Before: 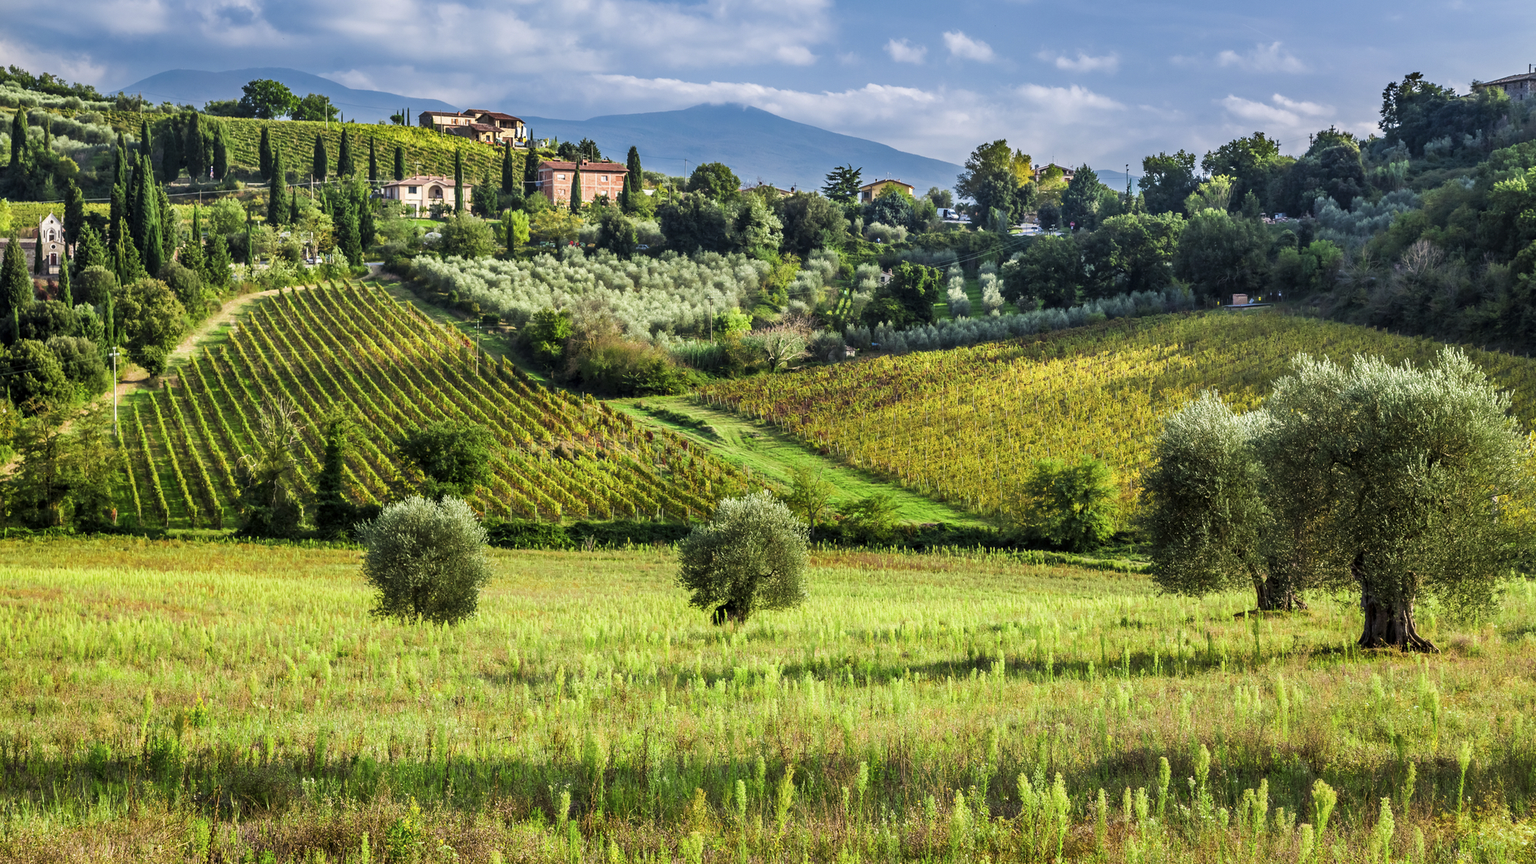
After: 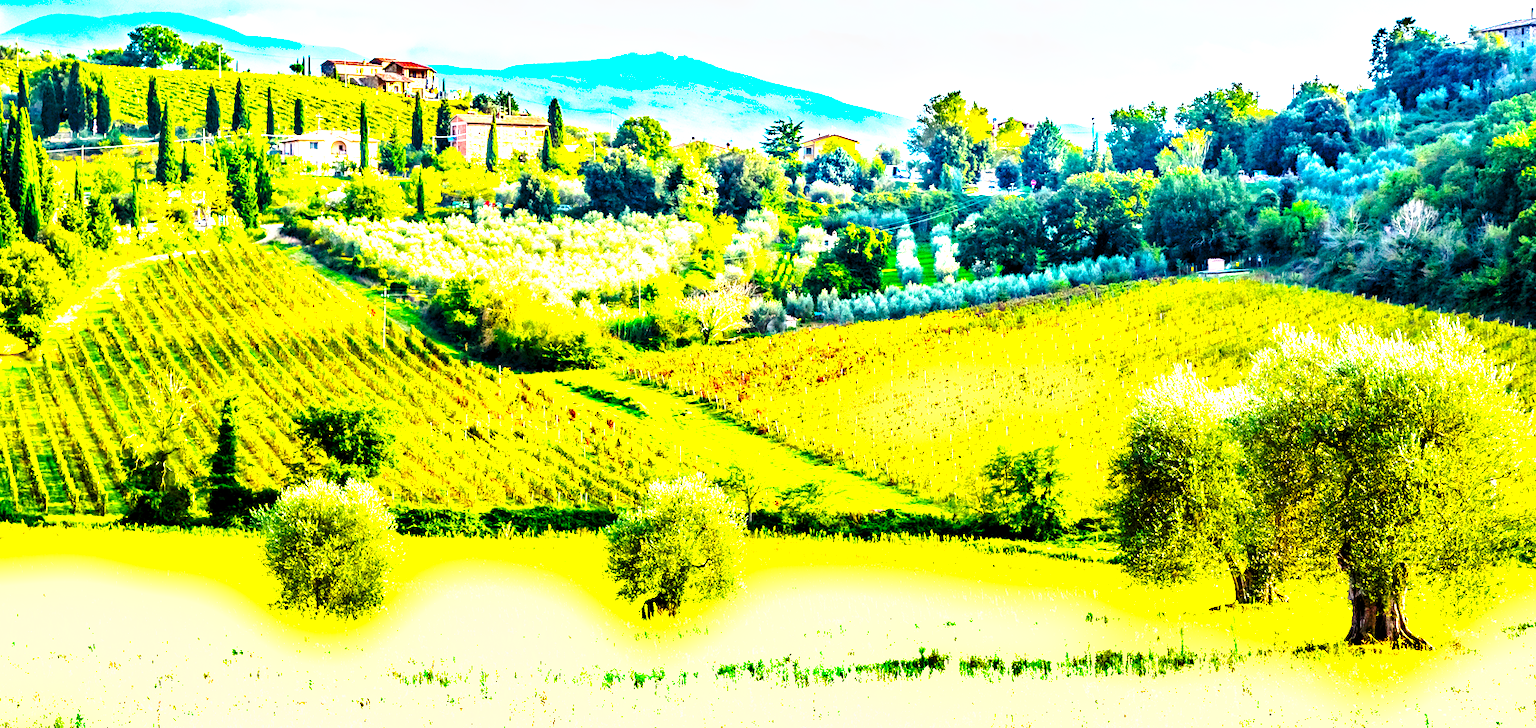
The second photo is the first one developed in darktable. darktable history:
shadows and highlights: radius 44.78, white point adjustment 6.64, compress 79.65%, highlights color adjustment 78.42%, soften with gaussian
tone equalizer: -8 EV -0.417 EV, -7 EV -0.389 EV, -6 EV -0.333 EV, -5 EV -0.222 EV, -3 EV 0.222 EV, -2 EV 0.333 EV, -1 EV 0.389 EV, +0 EV 0.417 EV, edges refinement/feathering 500, mask exposure compensation -1.57 EV, preserve details no
base curve: curves: ch0 [(0, 0) (0.028, 0.03) (0.121, 0.232) (0.46, 0.748) (0.859, 0.968) (1, 1)], preserve colors none
haze removal: compatibility mode true, adaptive false
crop: left 8.155%, top 6.611%, bottom 15.385%
exposure: black level correction 0.001, exposure 1.84 EV, compensate highlight preservation false
color balance rgb: perceptual saturation grading › global saturation 100%
